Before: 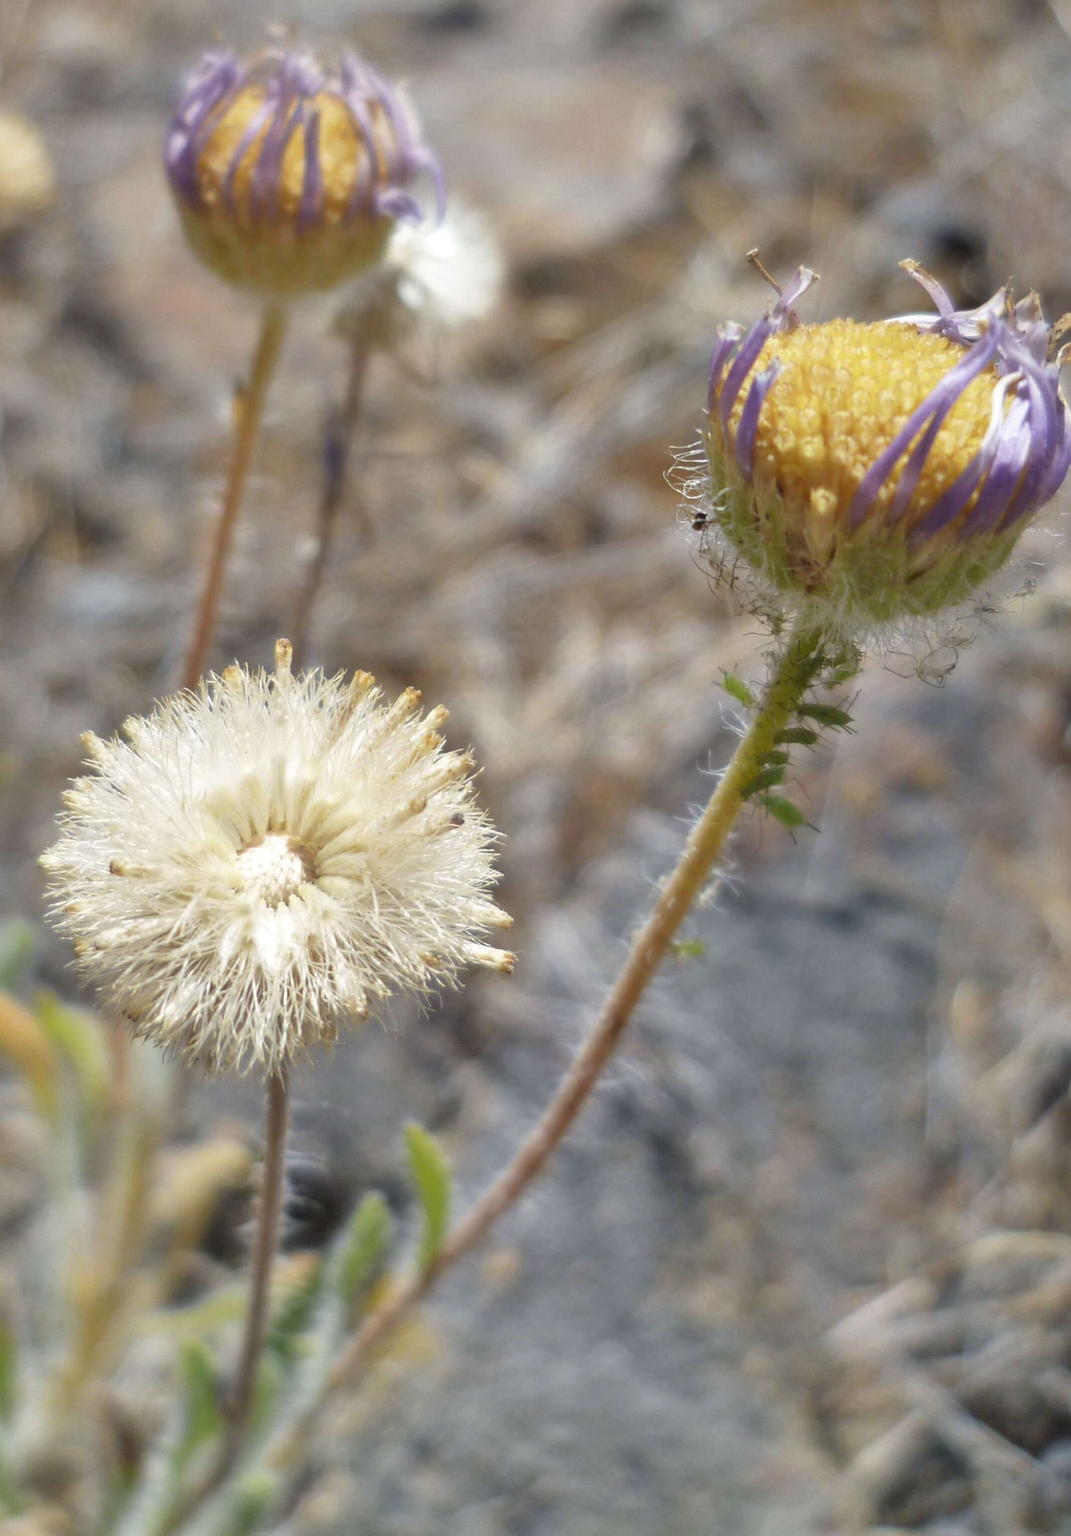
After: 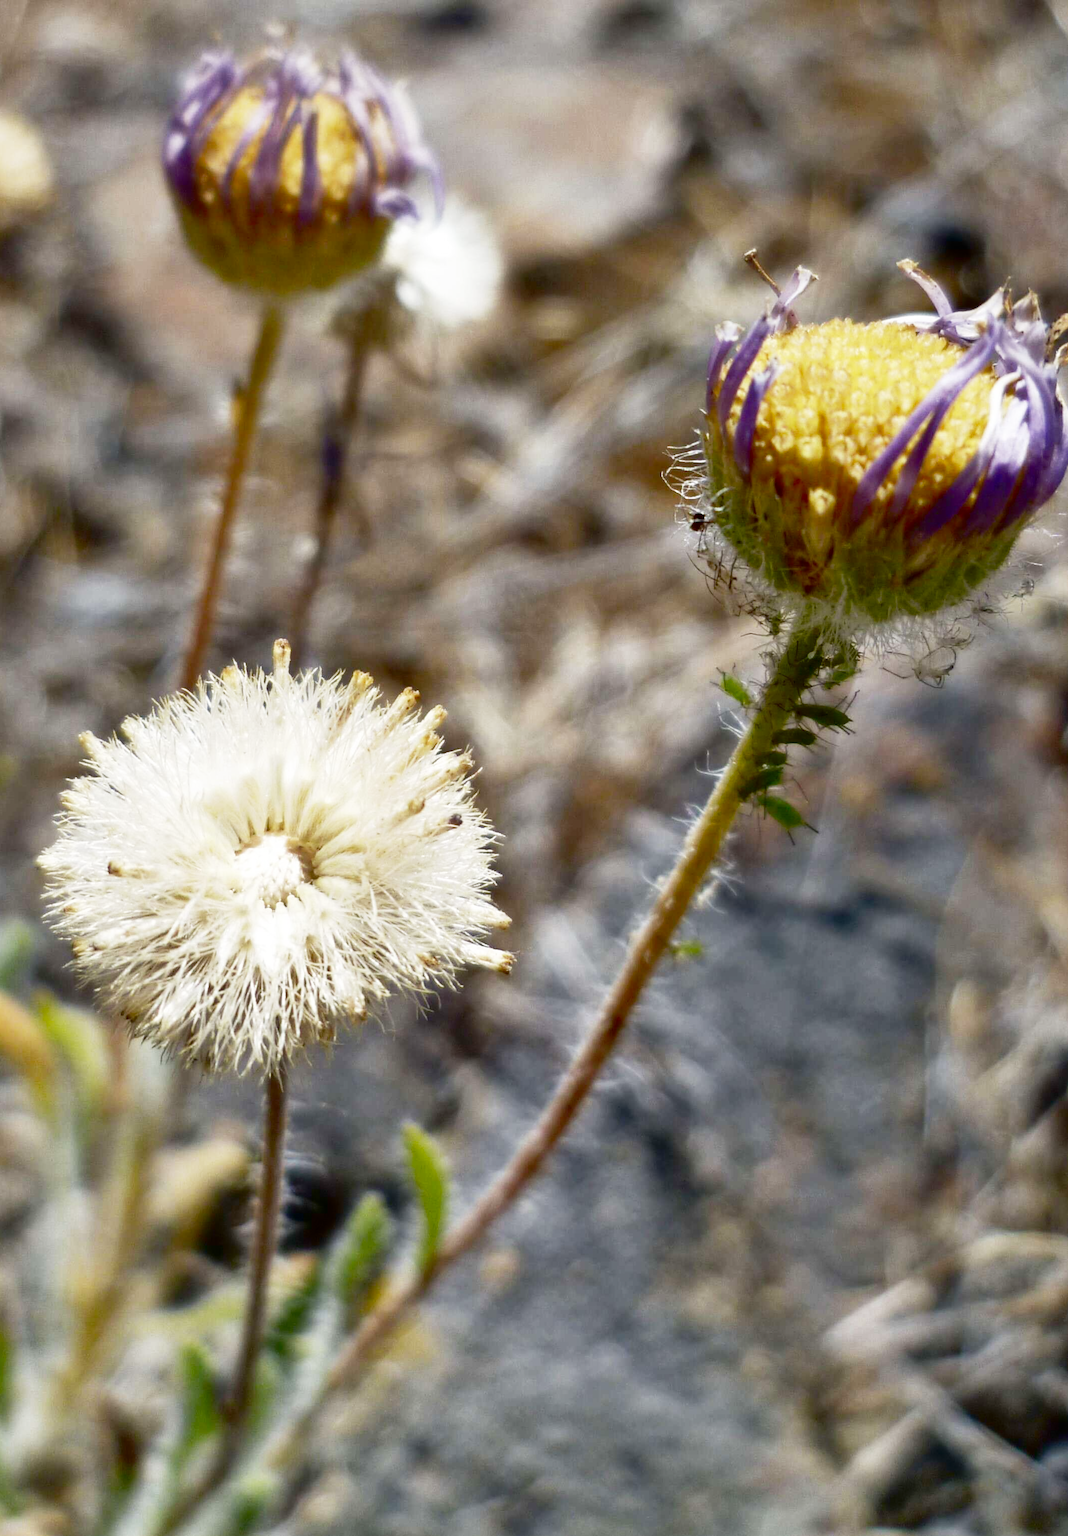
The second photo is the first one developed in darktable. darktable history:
base curve: curves: ch0 [(0, 0) (0.028, 0.03) (0.121, 0.232) (0.46, 0.748) (0.859, 0.968) (1, 1)], preserve colors none
contrast brightness saturation: contrast 0.094, brightness -0.571, saturation 0.173
crop and rotate: left 0.197%, bottom 0.01%
